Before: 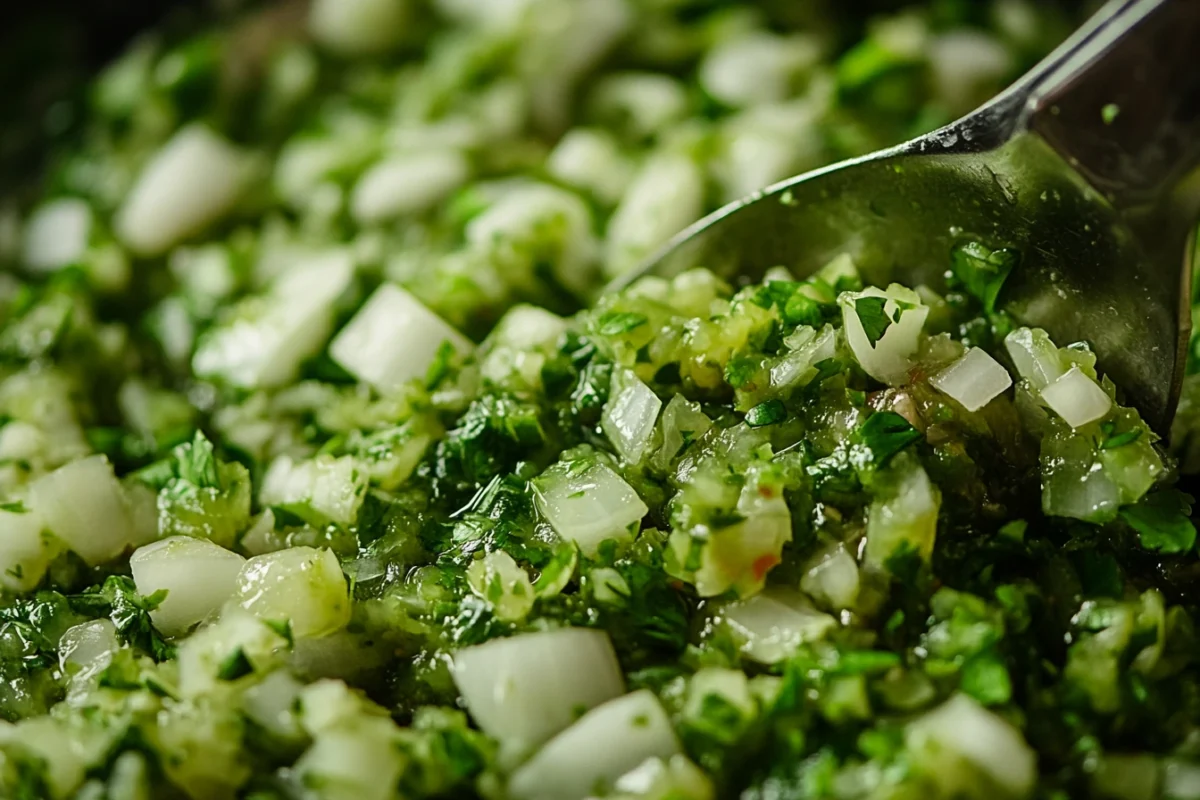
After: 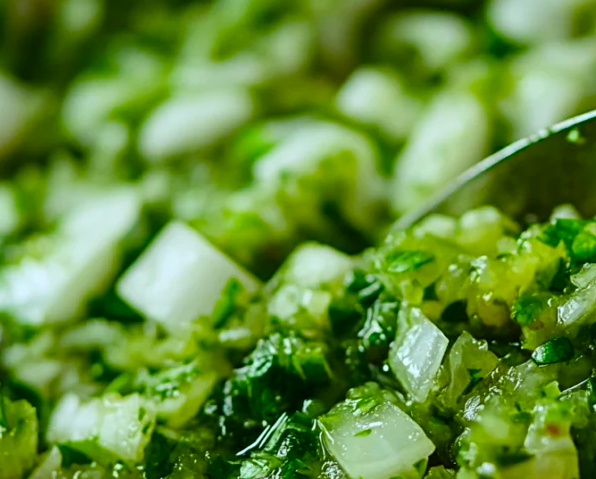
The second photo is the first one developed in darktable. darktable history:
color calibration: illuminant custom, x 0.368, y 0.373, temperature 4337.64 K
color balance rgb: linear chroma grading › global chroma 8.702%, perceptual saturation grading › global saturation 25.391%, global vibrance 2.207%
crop: left 17.759%, top 7.751%, right 32.541%, bottom 32.348%
